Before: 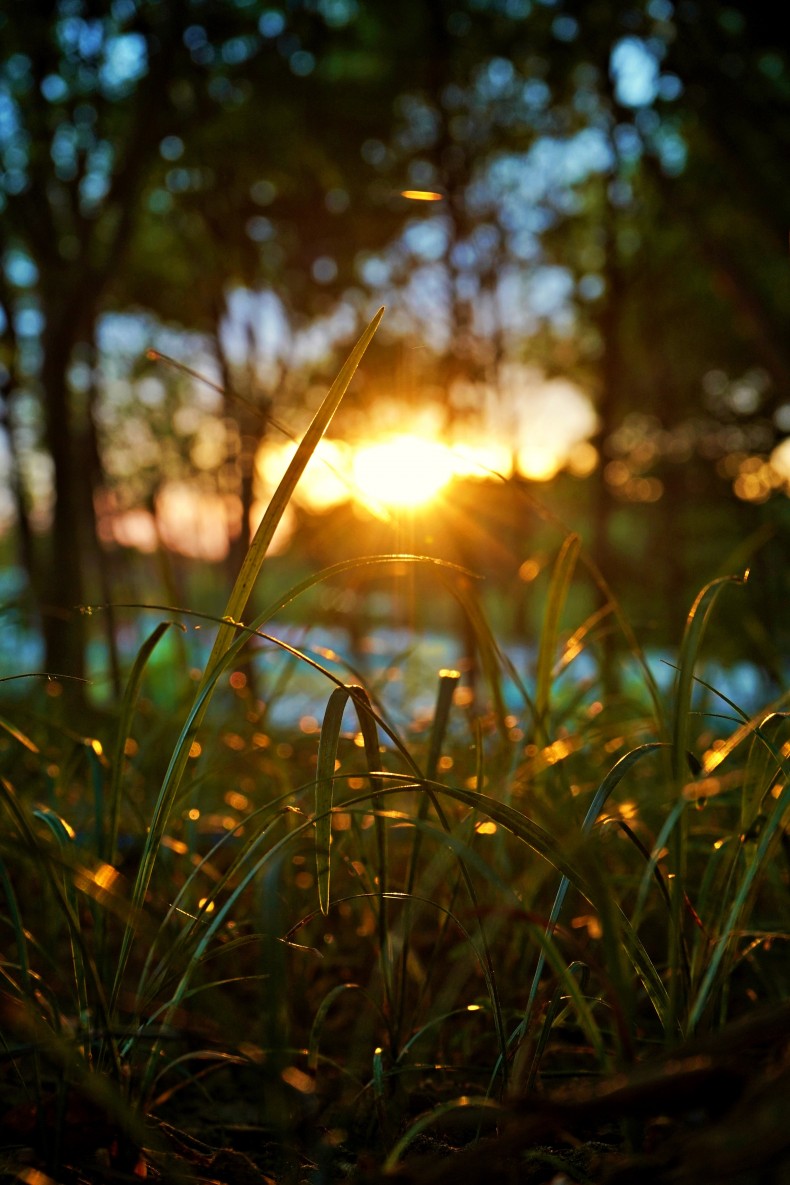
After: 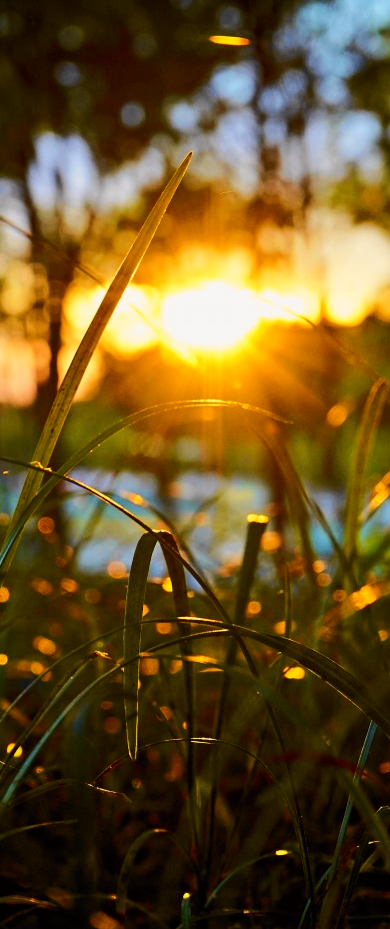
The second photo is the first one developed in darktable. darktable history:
crop and rotate: angle 0.023°, left 24.352%, top 13.099%, right 26.193%, bottom 8.436%
tone curve: curves: ch0 [(0.017, 0) (0.107, 0.071) (0.295, 0.264) (0.447, 0.507) (0.54, 0.618) (0.733, 0.791) (0.879, 0.898) (1, 0.97)]; ch1 [(0, 0) (0.393, 0.415) (0.447, 0.448) (0.485, 0.497) (0.523, 0.515) (0.544, 0.55) (0.59, 0.609) (0.686, 0.686) (1, 1)]; ch2 [(0, 0) (0.369, 0.388) (0.449, 0.431) (0.499, 0.5) (0.521, 0.505) (0.53, 0.538) (0.579, 0.601) (0.669, 0.733) (1, 1)], color space Lab, independent channels, preserve colors none
